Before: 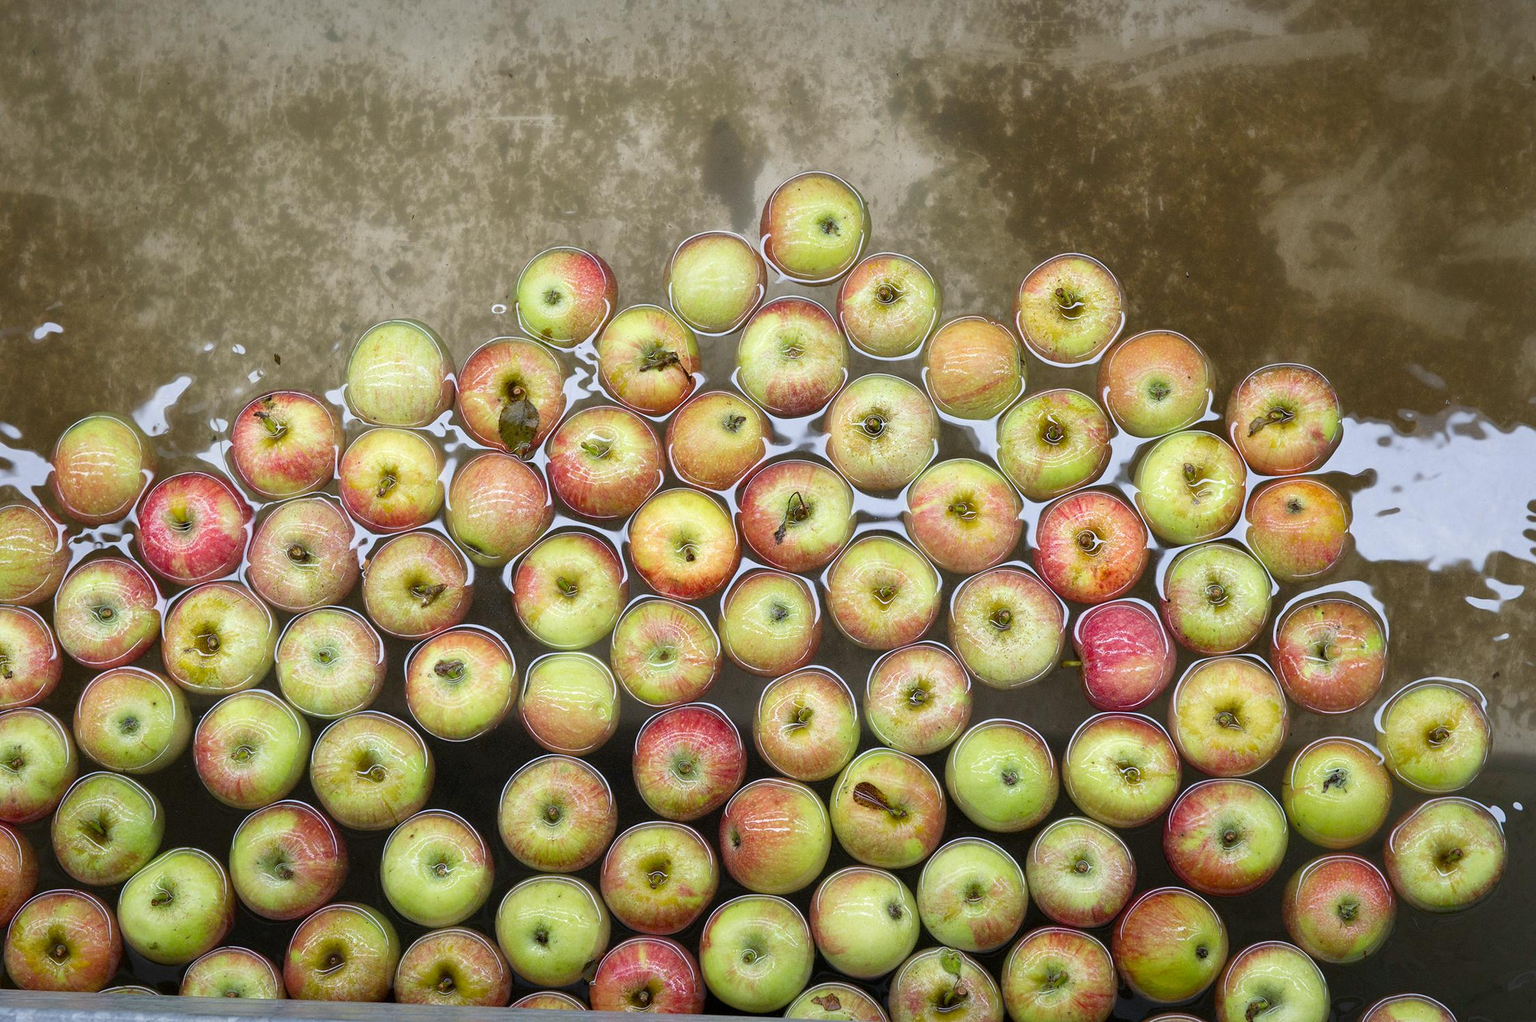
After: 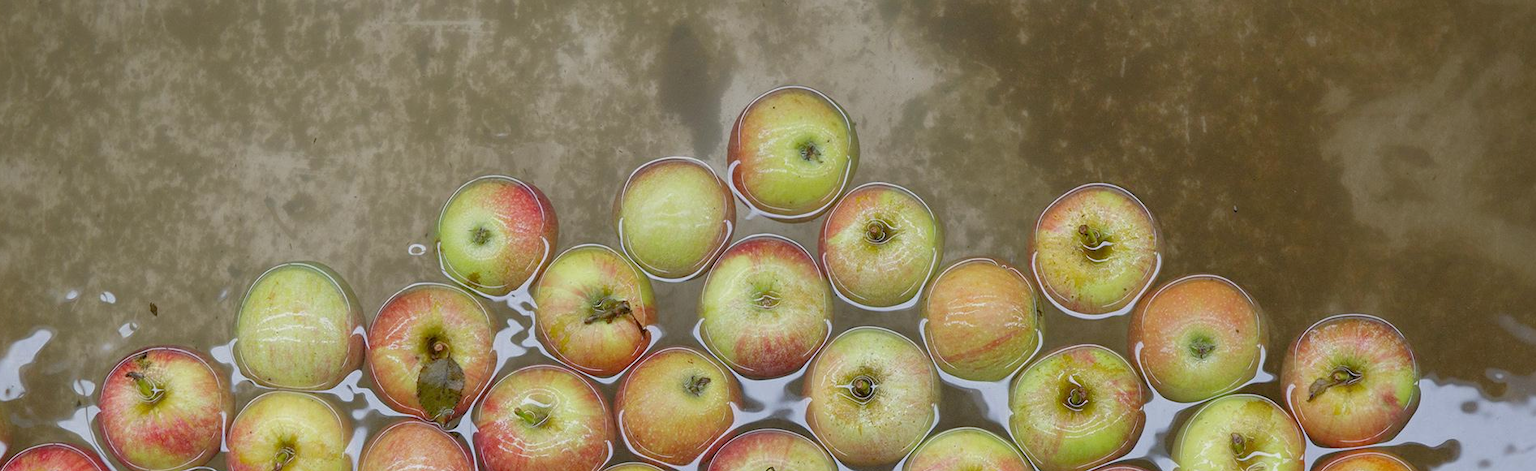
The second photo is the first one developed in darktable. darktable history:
crop and rotate: left 9.676%, top 9.725%, right 6.182%, bottom 51.461%
tone equalizer: -8 EV 0.266 EV, -7 EV 0.44 EV, -6 EV 0.42 EV, -5 EV 0.259 EV, -3 EV -0.265 EV, -2 EV -0.429 EV, -1 EV -0.434 EV, +0 EV -0.233 EV, edges refinement/feathering 500, mask exposure compensation -1.57 EV, preserve details no
